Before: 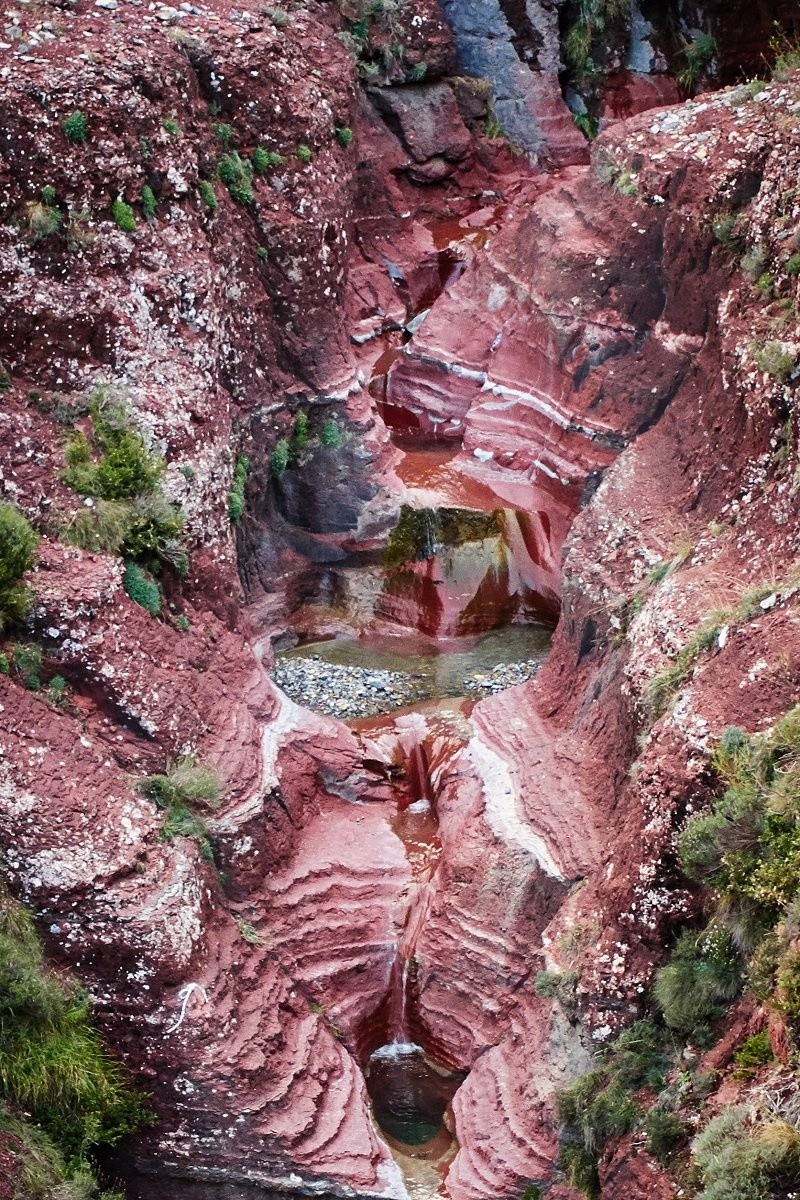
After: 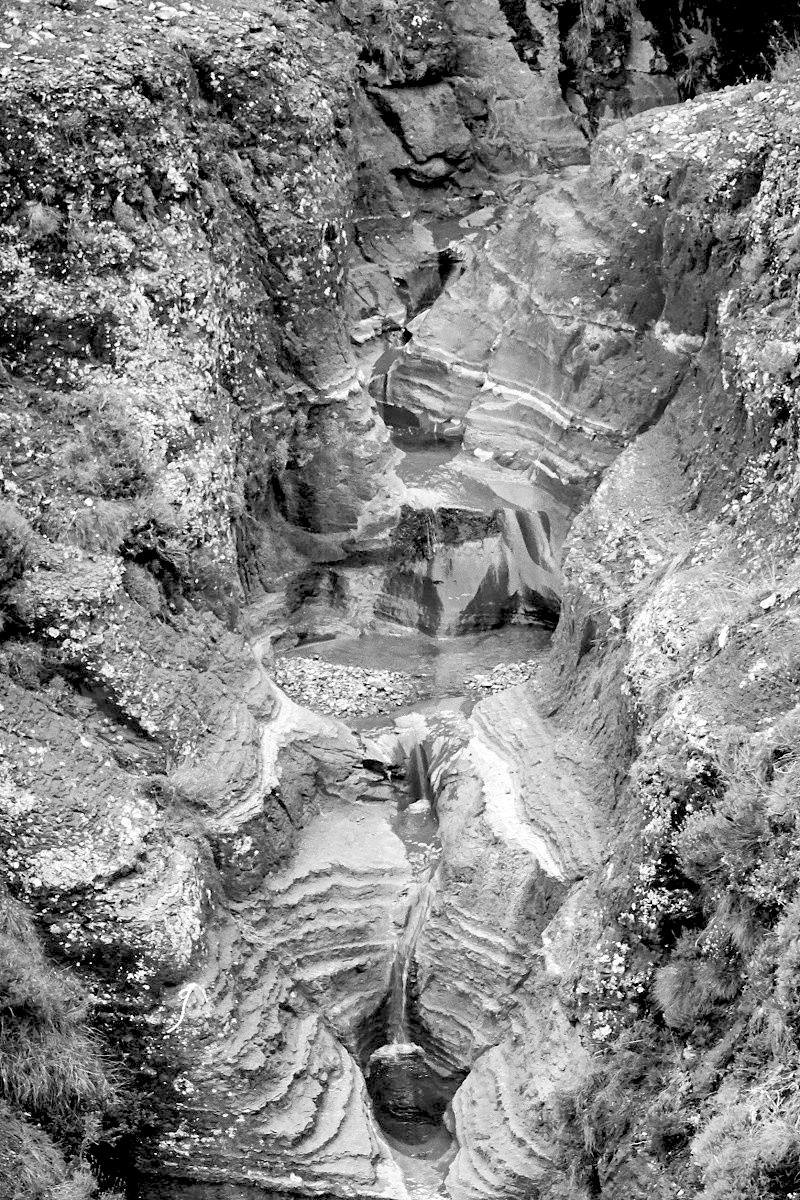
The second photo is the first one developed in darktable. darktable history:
exposure: exposure 0.2 EV, compensate highlight preservation false
levels: levels [0.093, 0.434, 0.988]
monochrome: a -6.99, b 35.61, size 1.4
